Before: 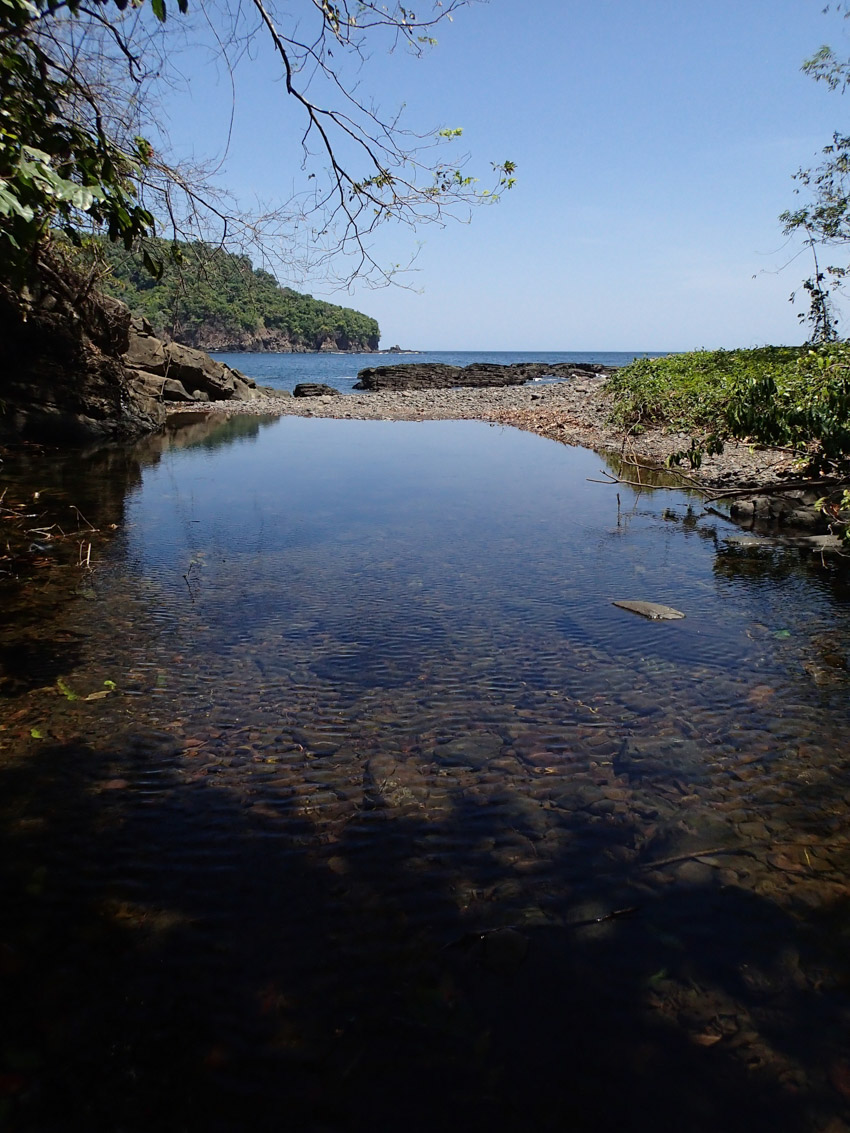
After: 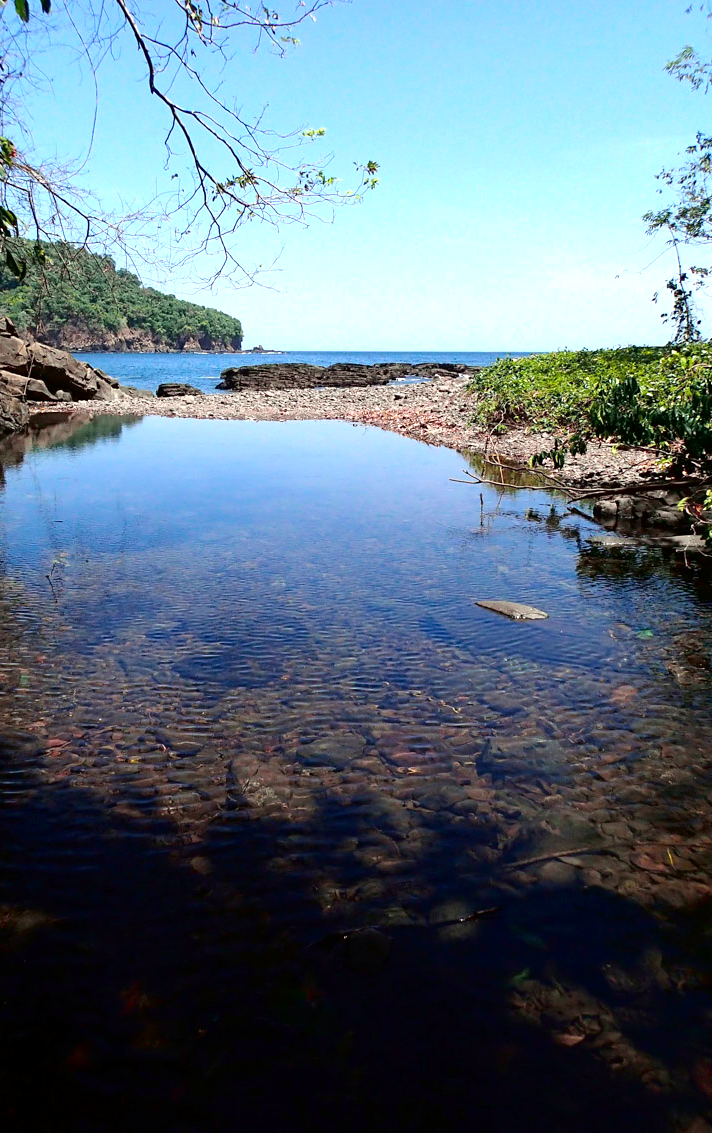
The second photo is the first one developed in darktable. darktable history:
crop: left 16.145%
exposure: black level correction 0.001, exposure 0.955 EV, compensate exposure bias true, compensate highlight preservation false
tone curve: curves: ch0 [(0, 0) (0.059, 0.027) (0.162, 0.125) (0.304, 0.279) (0.547, 0.532) (0.828, 0.815) (1, 0.983)]; ch1 [(0, 0) (0.23, 0.166) (0.34, 0.308) (0.371, 0.337) (0.429, 0.411) (0.477, 0.462) (0.499, 0.498) (0.529, 0.537) (0.559, 0.582) (0.743, 0.798) (1, 1)]; ch2 [(0, 0) (0.431, 0.414) (0.498, 0.503) (0.524, 0.528) (0.568, 0.546) (0.6, 0.597) (0.634, 0.645) (0.728, 0.742) (1, 1)], color space Lab, independent channels, preserve colors none
